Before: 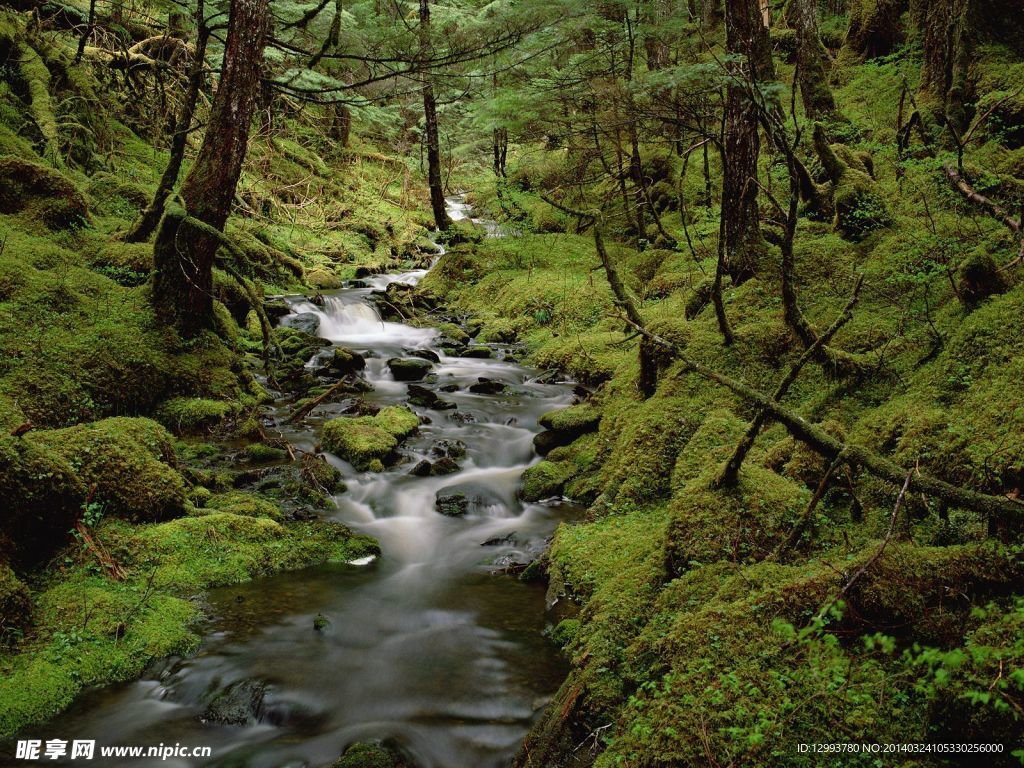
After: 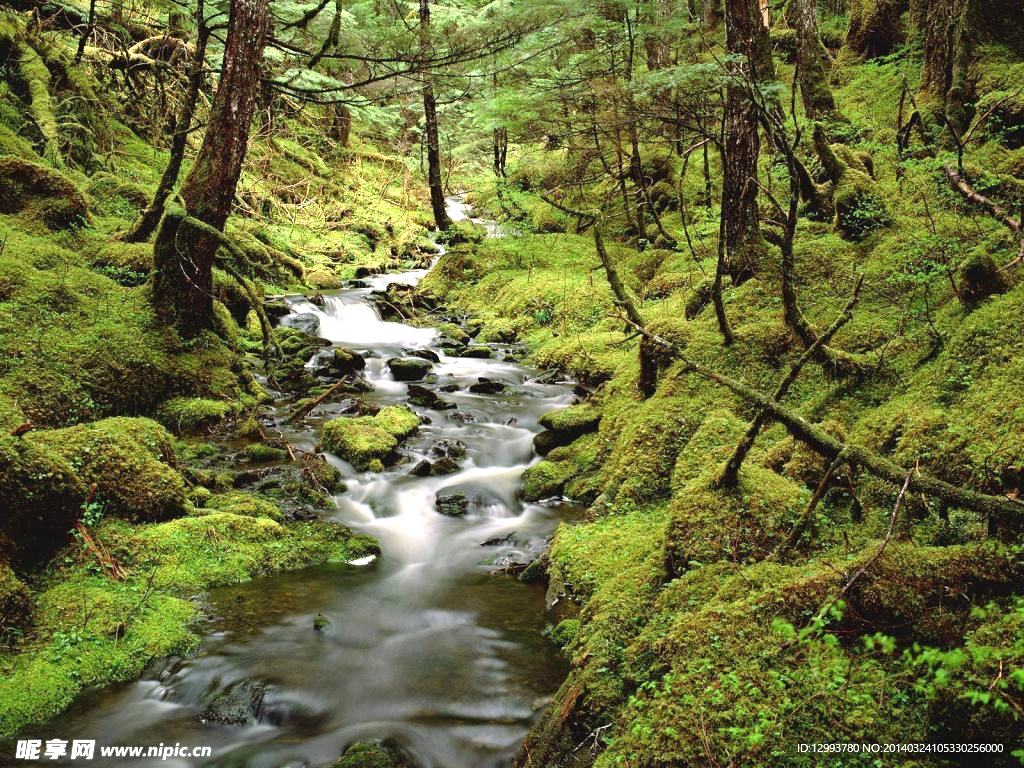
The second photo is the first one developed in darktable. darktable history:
exposure: black level correction 0, exposure 1.173 EV, compensate exposure bias true, compensate highlight preservation false
